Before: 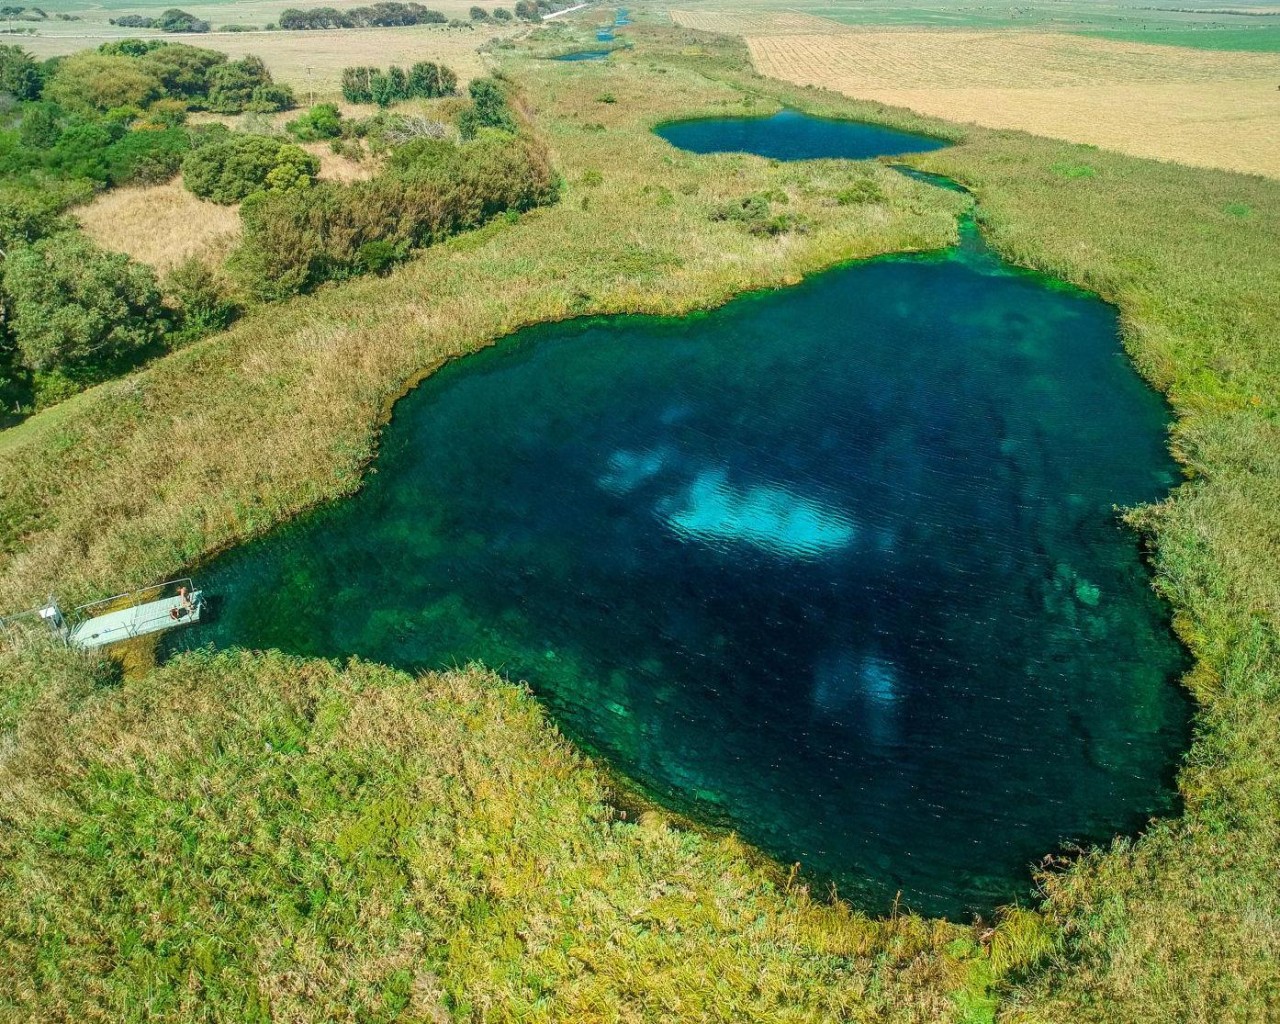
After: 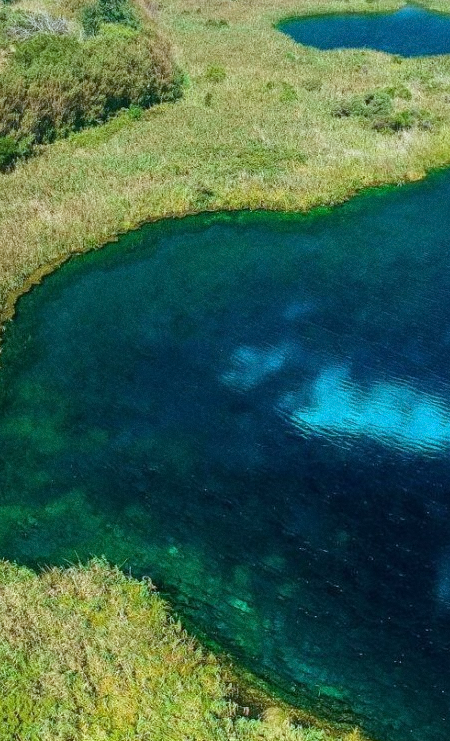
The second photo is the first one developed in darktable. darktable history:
white balance: red 0.931, blue 1.11
crop and rotate: left 29.476%, top 10.214%, right 35.32%, bottom 17.333%
grain: coarseness 0.09 ISO
